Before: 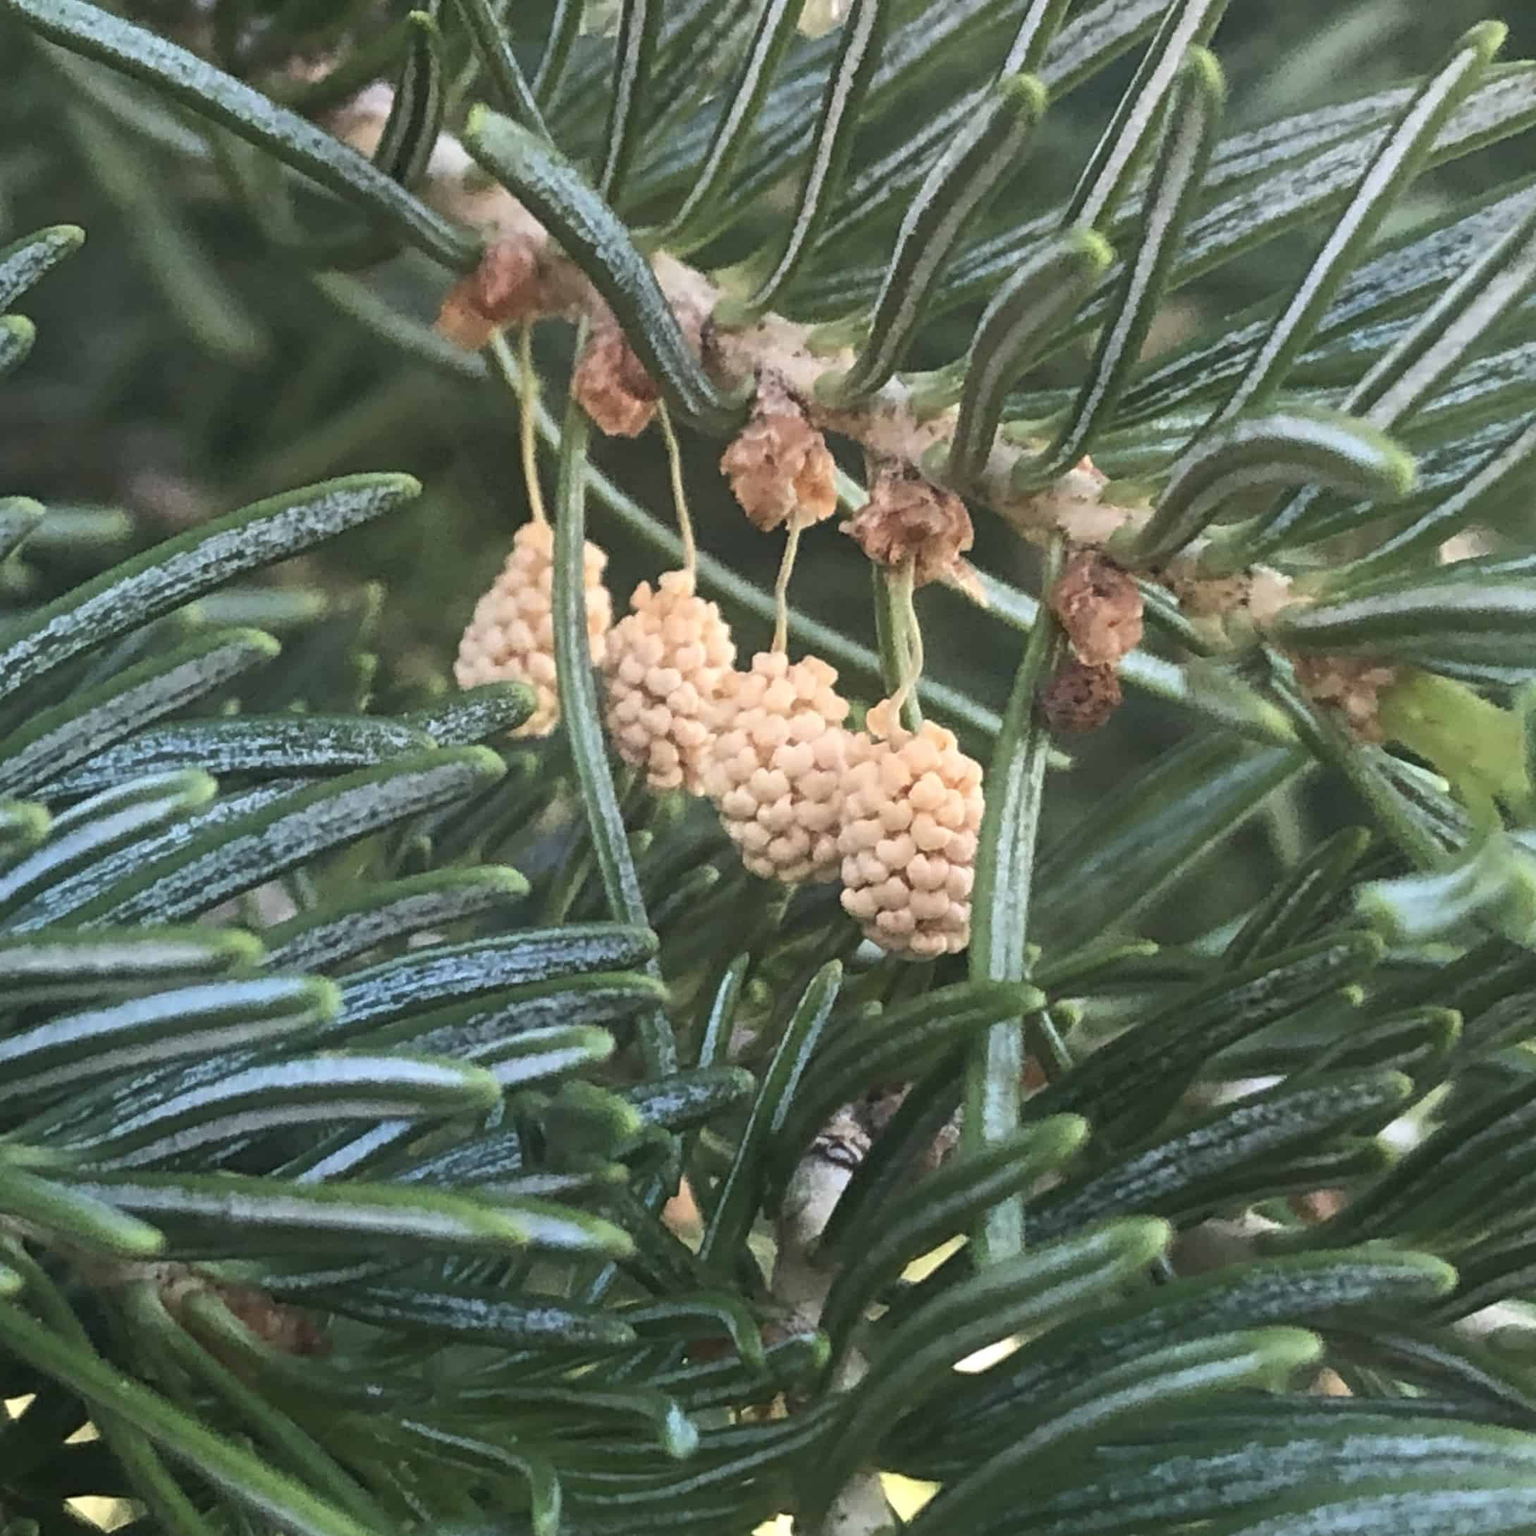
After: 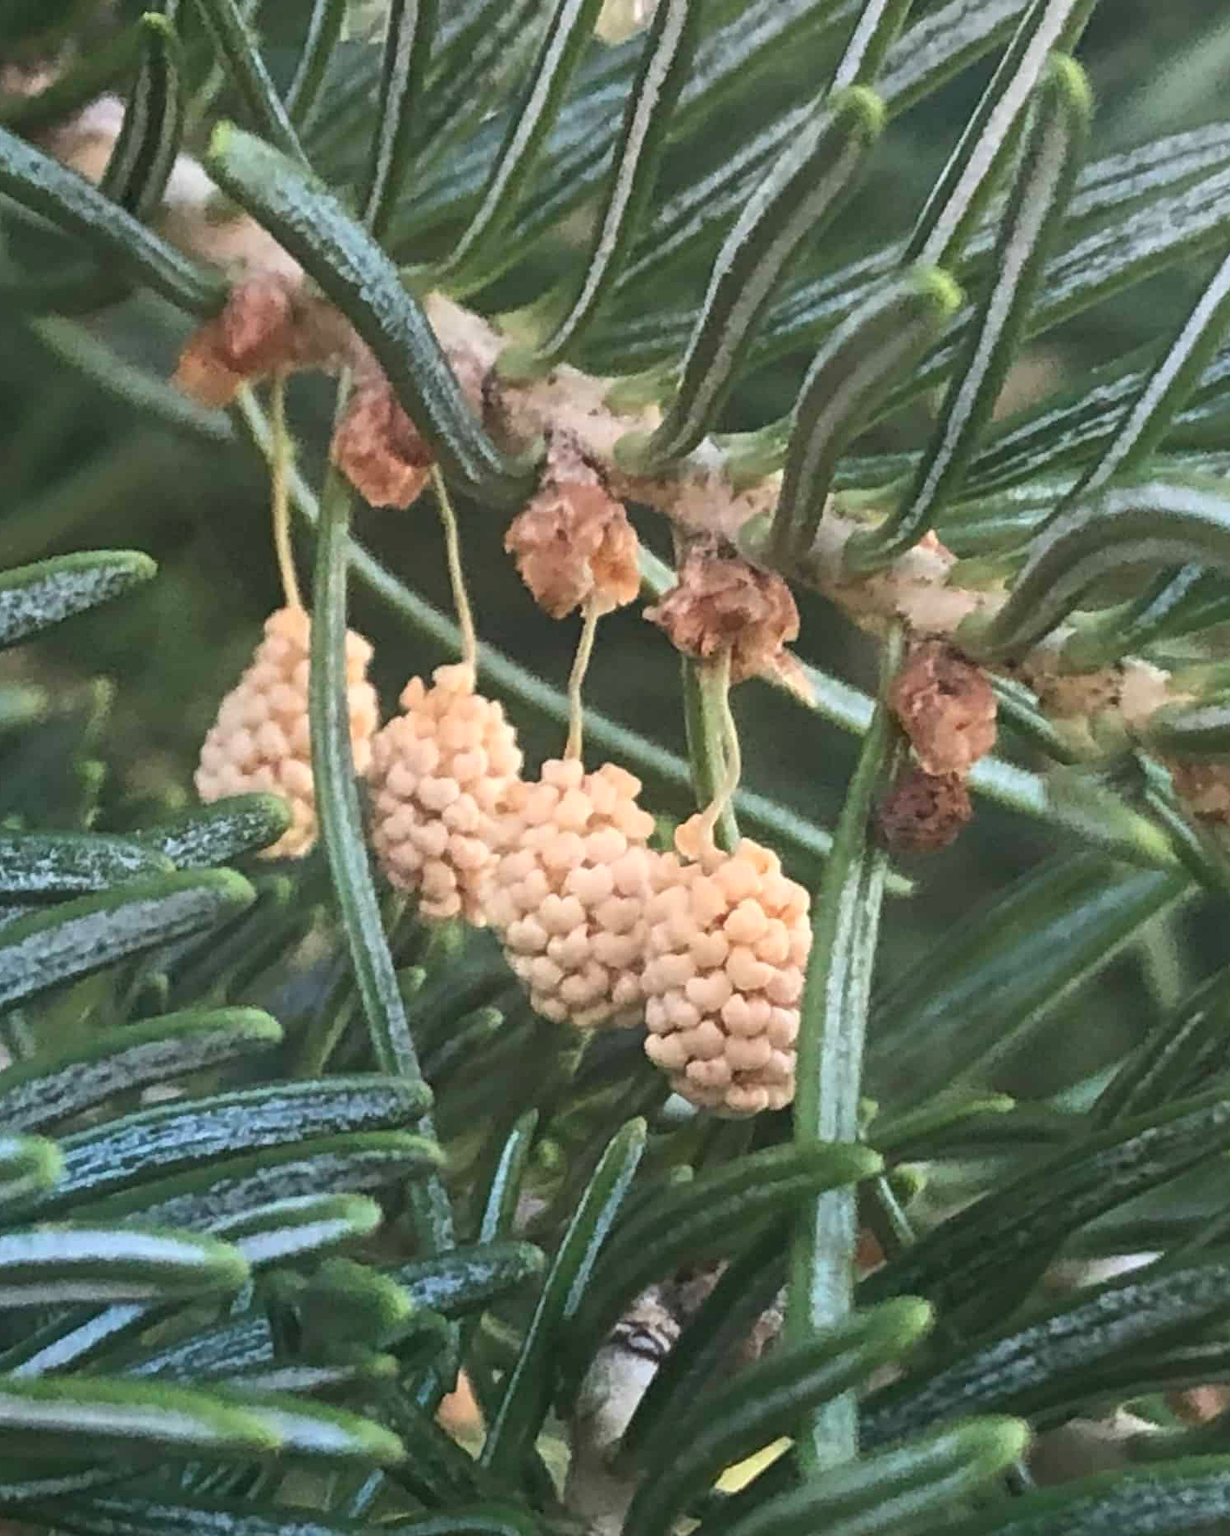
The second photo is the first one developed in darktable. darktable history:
crop: left 18.714%, right 12.408%, bottom 14.088%
